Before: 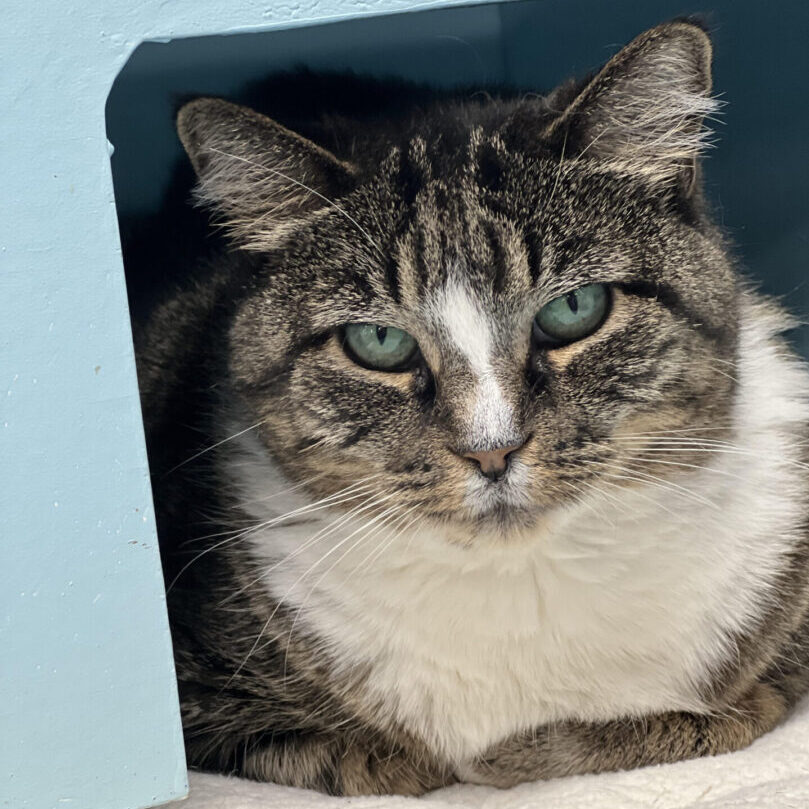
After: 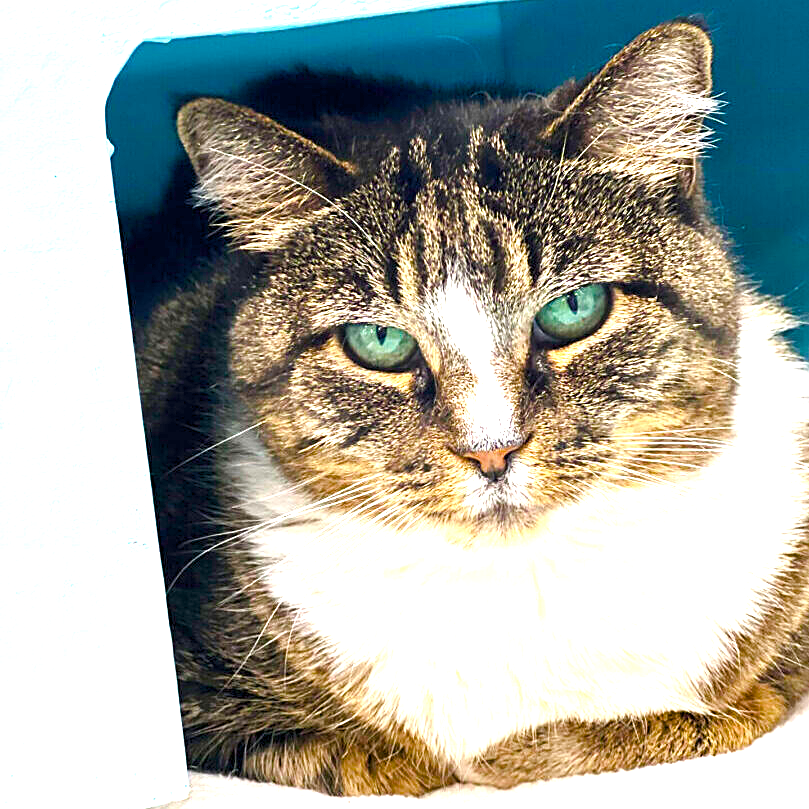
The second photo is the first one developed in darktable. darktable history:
color balance rgb: linear chroma grading › shadows 10%, linear chroma grading › highlights 10%, linear chroma grading › global chroma 15%, linear chroma grading › mid-tones 15%, perceptual saturation grading › global saturation 40%, perceptual saturation grading › highlights -25%, perceptual saturation grading › mid-tones 35%, perceptual saturation grading › shadows 35%, perceptual brilliance grading › global brilliance 11.29%, global vibrance 11.29%
sharpen: amount 0.478
exposure: black level correction 0, exposure 1.2 EV, compensate exposure bias true, compensate highlight preservation false
